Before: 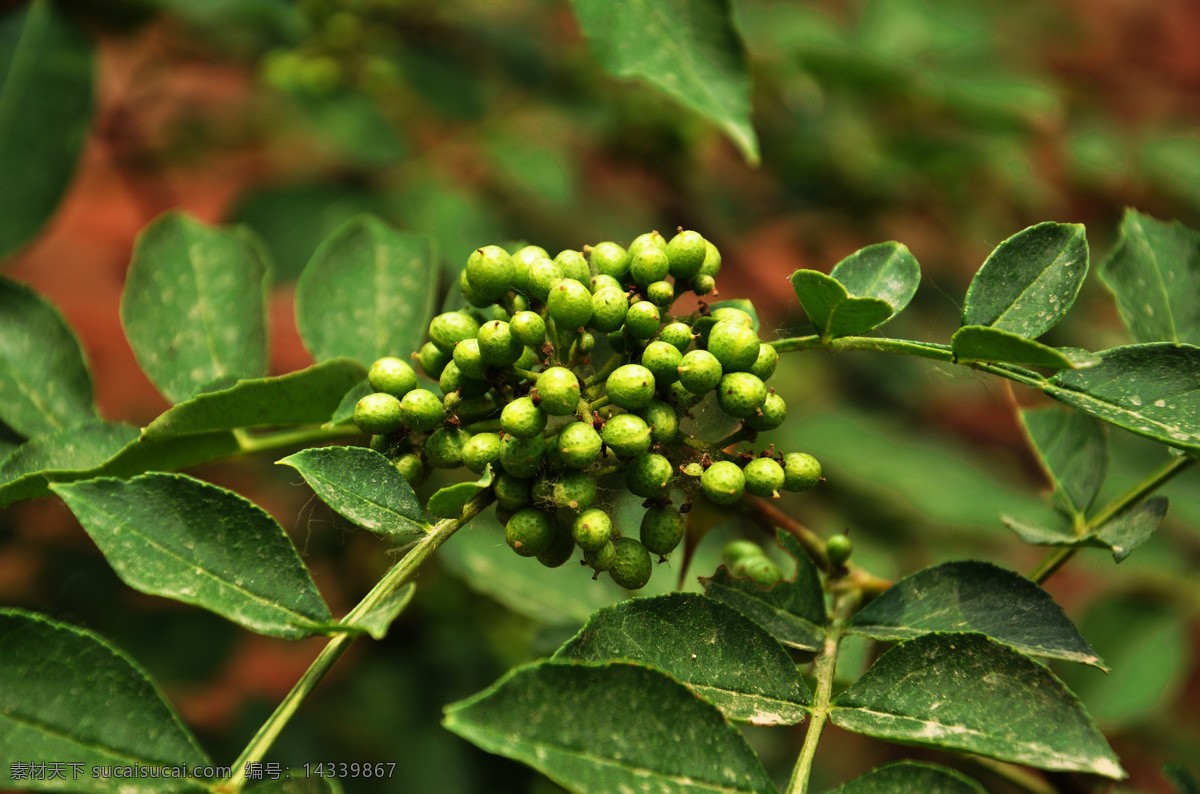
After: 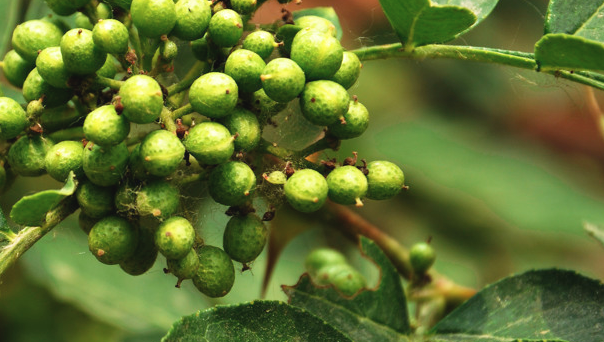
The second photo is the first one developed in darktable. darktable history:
exposure: black level correction -0.004, exposure 0.053 EV, compensate highlight preservation false
crop: left 34.829%, top 36.838%, right 14.81%, bottom 20.032%
